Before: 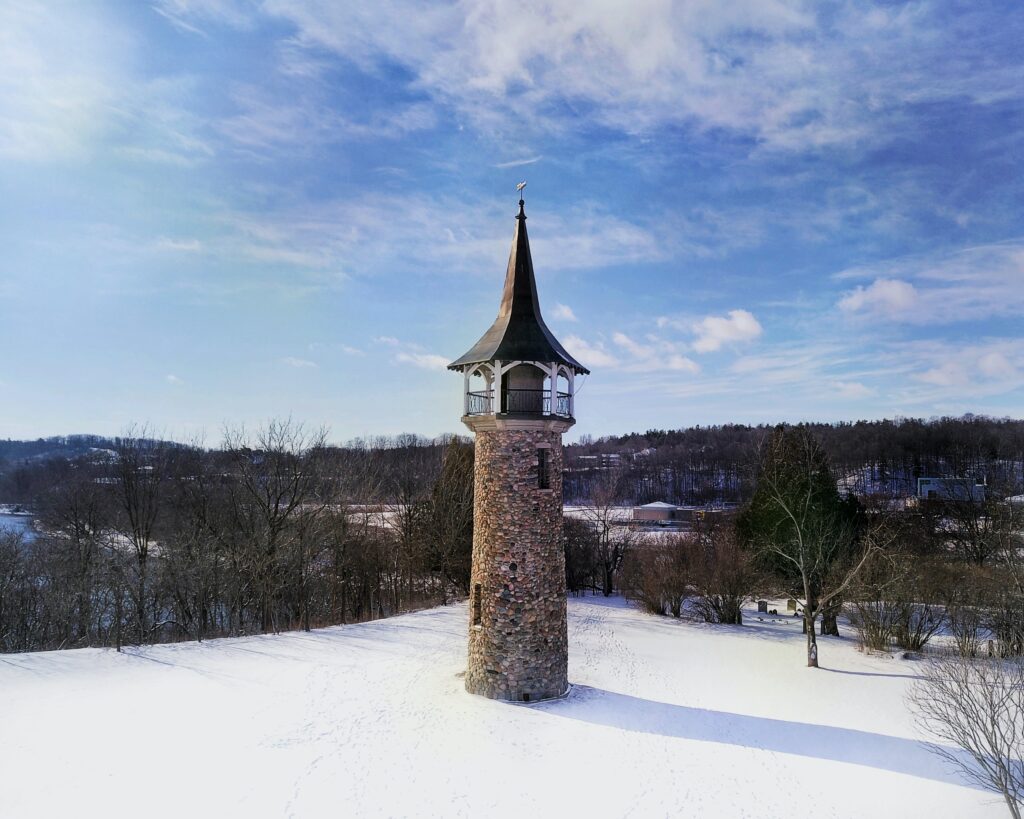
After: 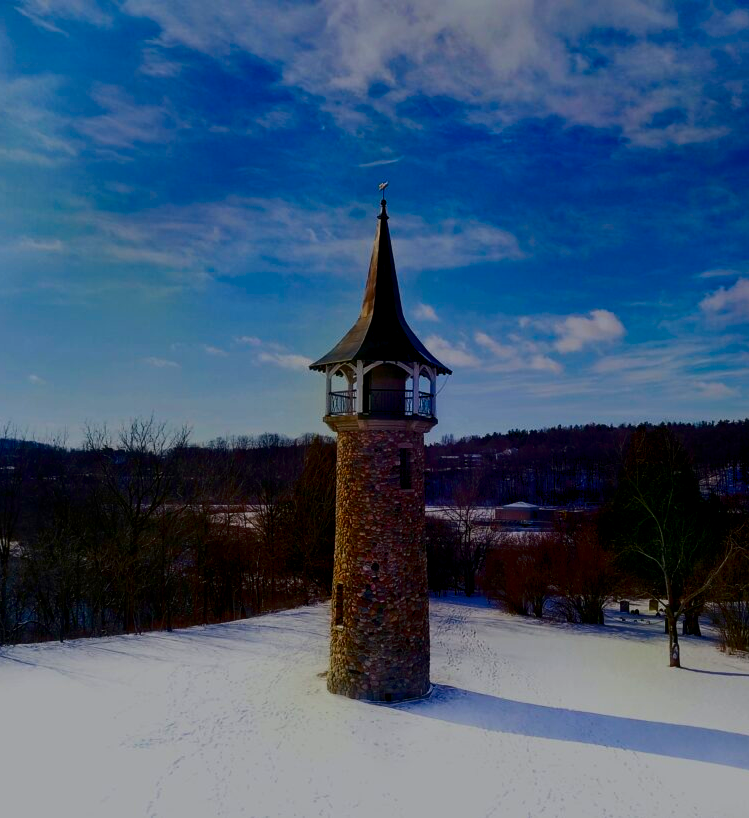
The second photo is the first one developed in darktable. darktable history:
crop: left 13.539%, right 13.309%
exposure: exposure -0.956 EV, compensate exposure bias true, compensate highlight preservation false
color balance rgb: global offset › luminance -0.501%, linear chroma grading › global chroma 25.069%, perceptual saturation grading › global saturation 30.037%, global vibrance 20%
contrast brightness saturation: contrast 0.187, brightness -0.221, saturation 0.118
